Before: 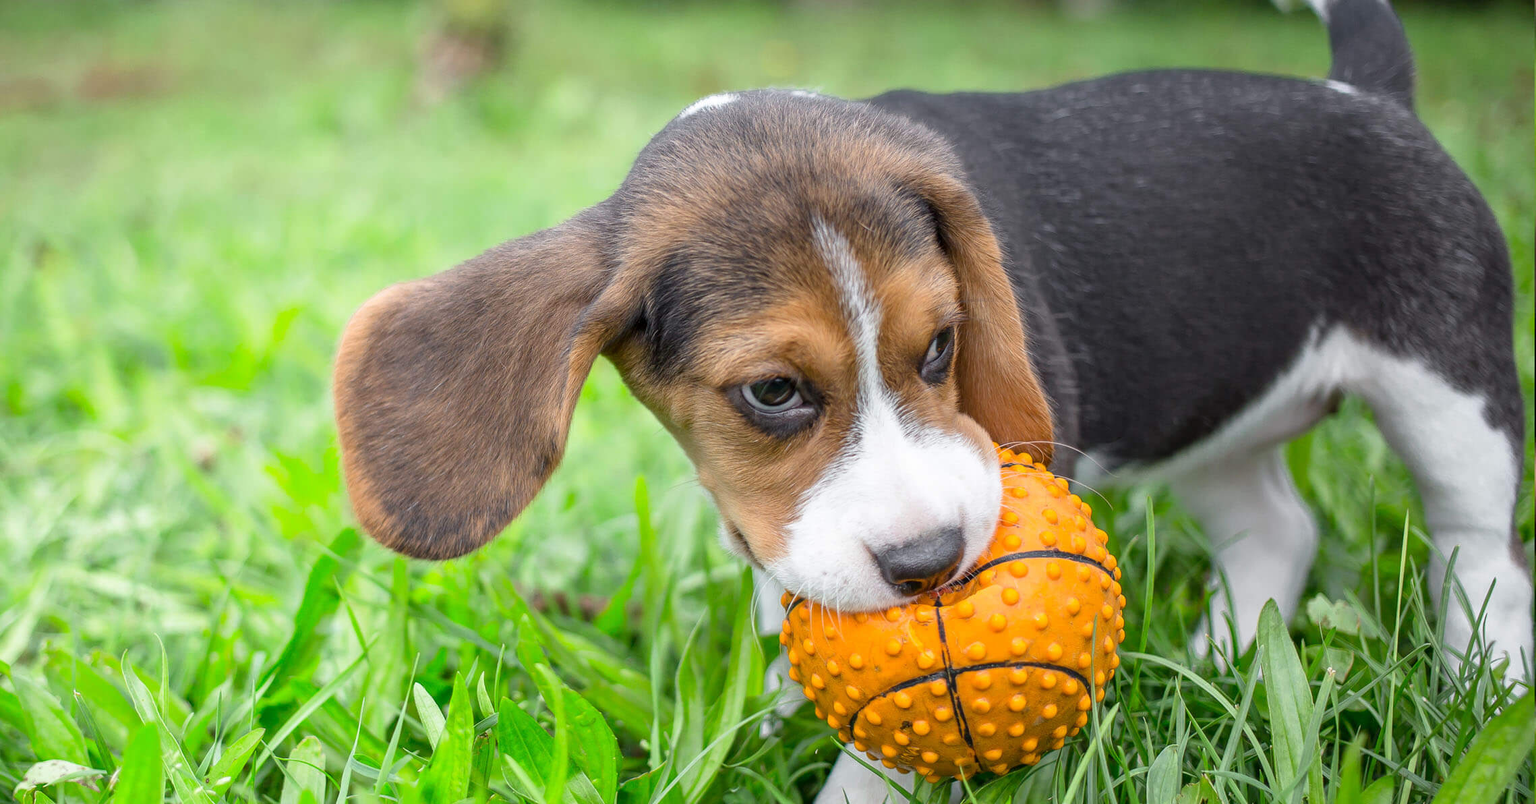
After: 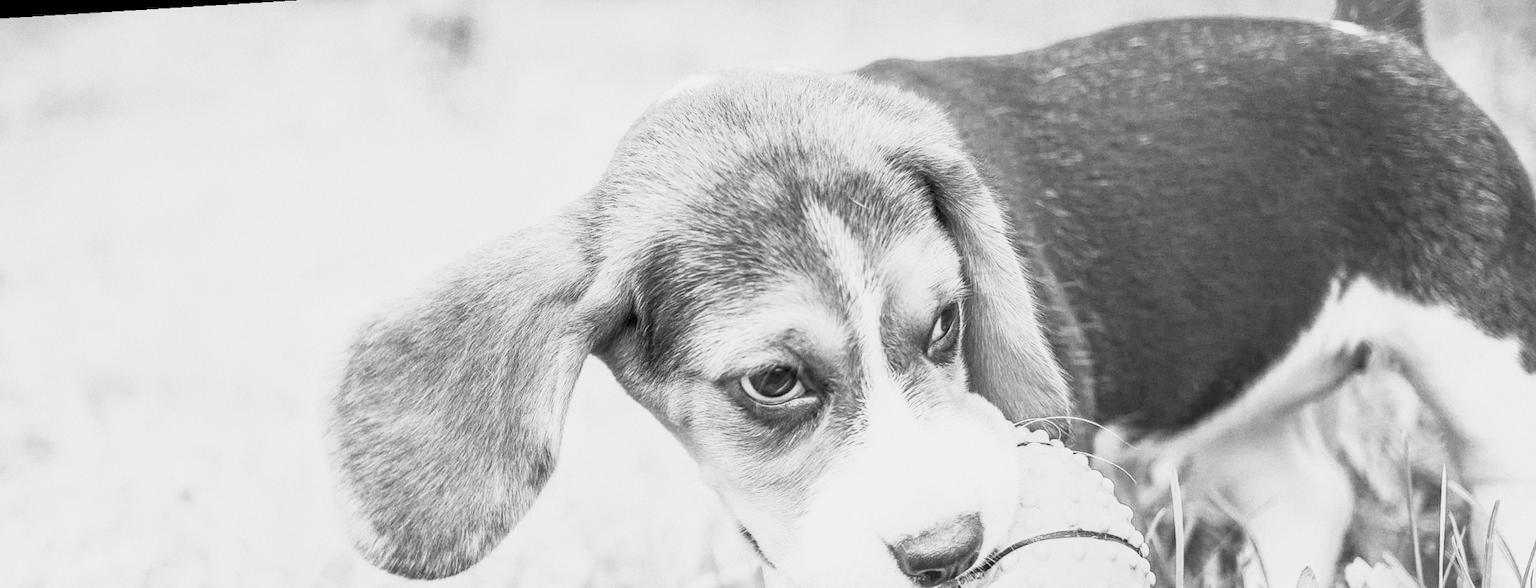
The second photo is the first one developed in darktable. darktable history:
grain: on, module defaults
monochrome: size 3.1
tone equalizer: -8 EV -0.417 EV, -7 EV -0.389 EV, -6 EV -0.333 EV, -5 EV -0.222 EV, -3 EV 0.222 EV, -2 EV 0.333 EV, -1 EV 0.389 EV, +0 EV 0.417 EV, edges refinement/feathering 500, mask exposure compensation -1.57 EV, preserve details no
rotate and perspective: rotation -3.52°, crop left 0.036, crop right 0.964, crop top 0.081, crop bottom 0.919
contrast brightness saturation: contrast 0.57, brightness 0.57, saturation -0.34
tone curve: curves: ch0 [(0, 0) (0.004, 0.008) (0.077, 0.156) (0.169, 0.29) (0.774, 0.774) (0.988, 0.926)], color space Lab, linked channels, preserve colors none
crop: bottom 24.967%
local contrast: highlights 100%, shadows 100%, detail 120%, midtone range 0.2
